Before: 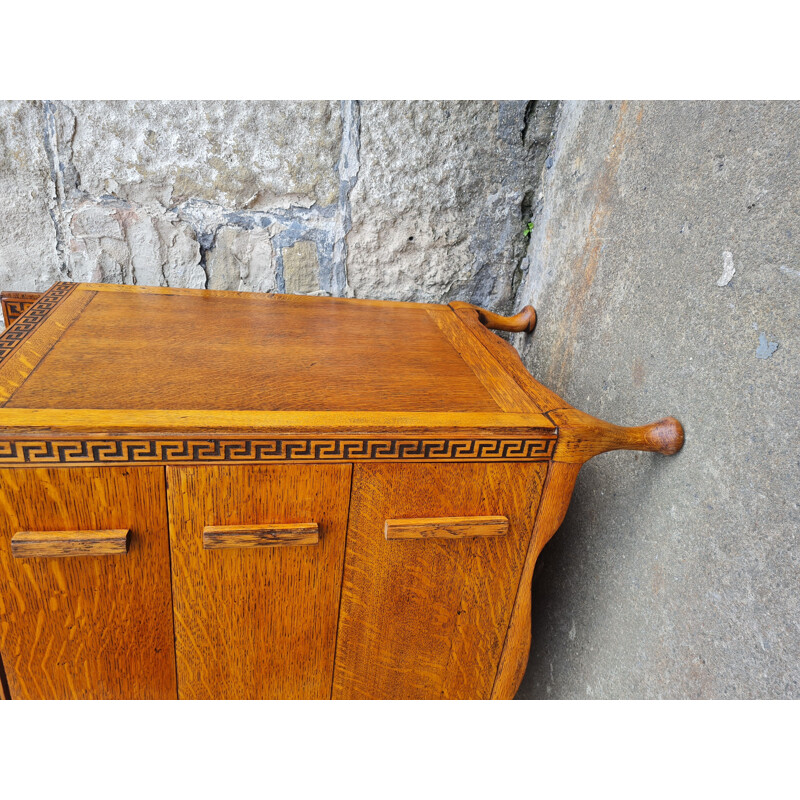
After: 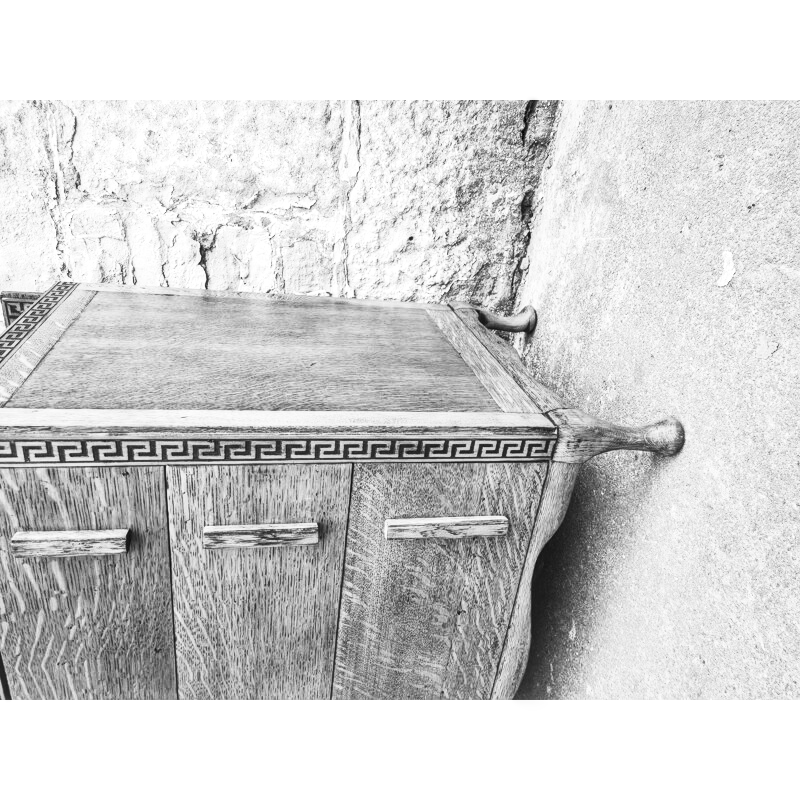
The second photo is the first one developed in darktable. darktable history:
local contrast: on, module defaults
color zones: curves: ch0 [(0.068, 0.464) (0.25, 0.5) (0.48, 0.508) (0.75, 0.536) (0.886, 0.476) (0.967, 0.456)]; ch1 [(0.066, 0.456) (0.25, 0.5) (0.616, 0.508) (0.746, 0.56) (0.934, 0.444)]
contrast brightness saturation: contrast 0.53, brightness 0.47, saturation -1
